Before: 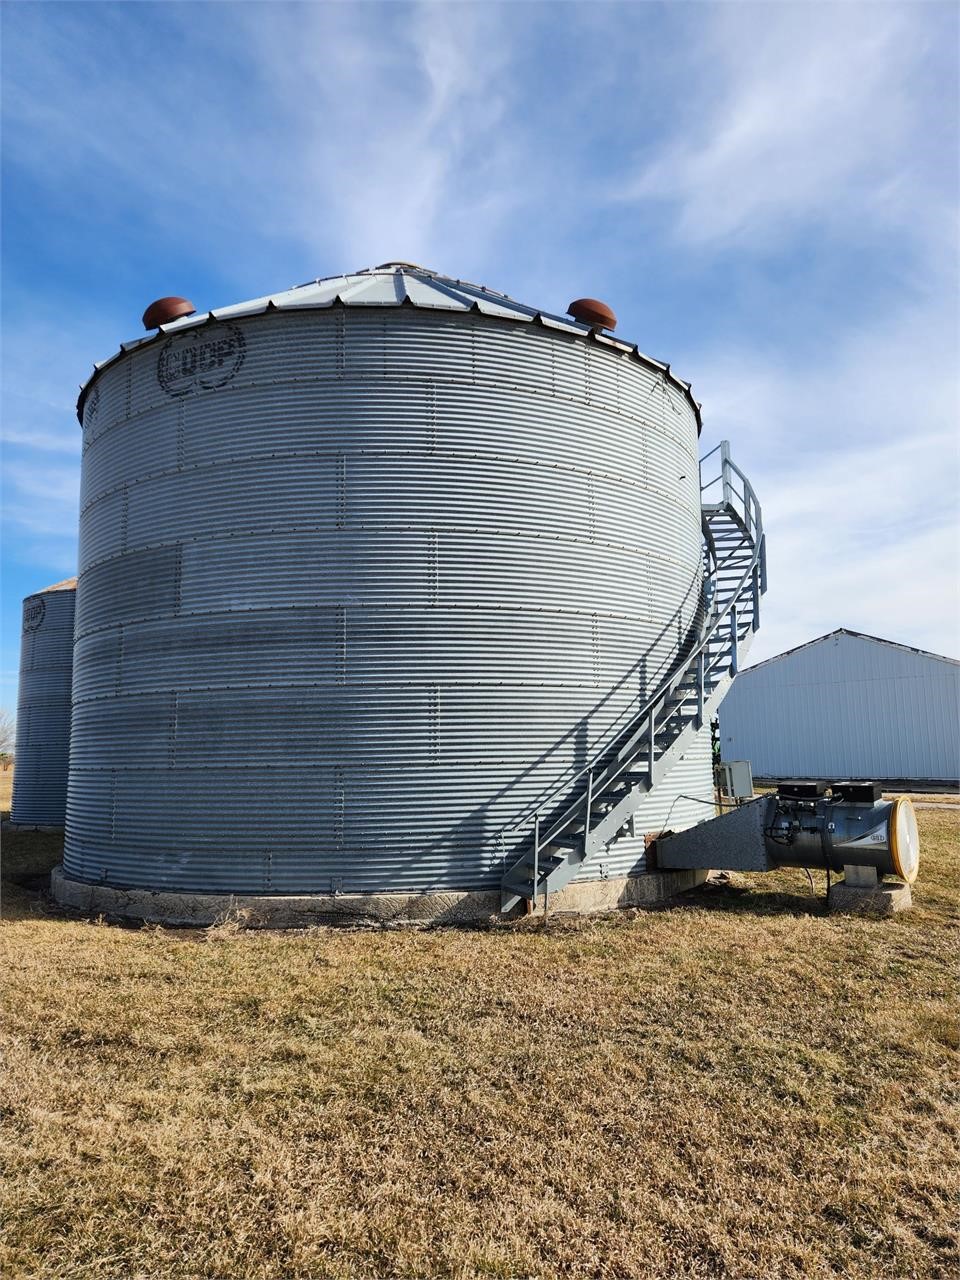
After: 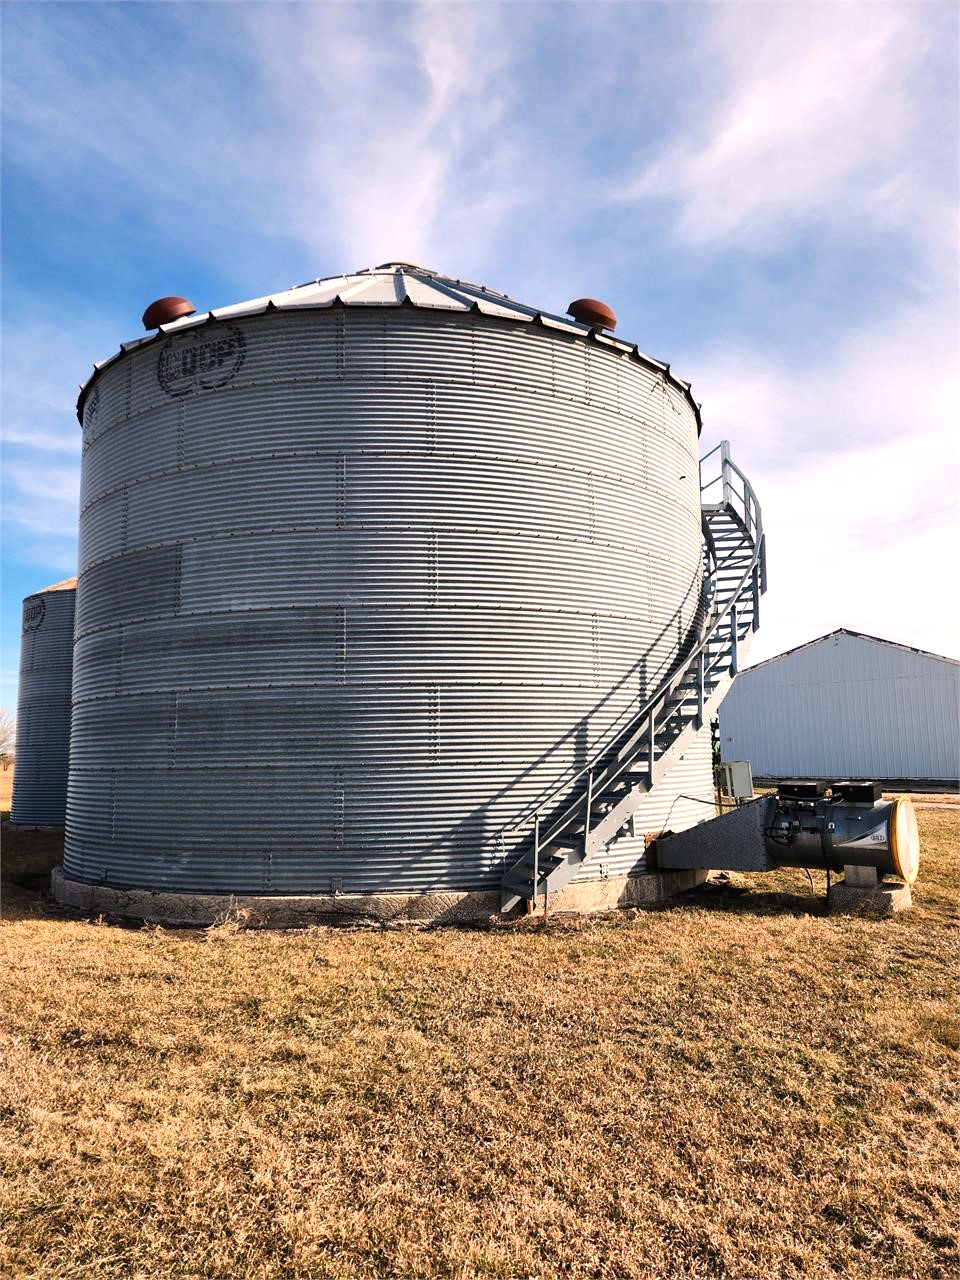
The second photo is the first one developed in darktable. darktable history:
white balance: red 1.127, blue 0.943
tone equalizer: -8 EV -0.417 EV, -7 EV -0.389 EV, -6 EV -0.333 EV, -5 EV -0.222 EV, -3 EV 0.222 EV, -2 EV 0.333 EV, -1 EV 0.389 EV, +0 EV 0.417 EV, edges refinement/feathering 500, mask exposure compensation -1.57 EV, preserve details no
